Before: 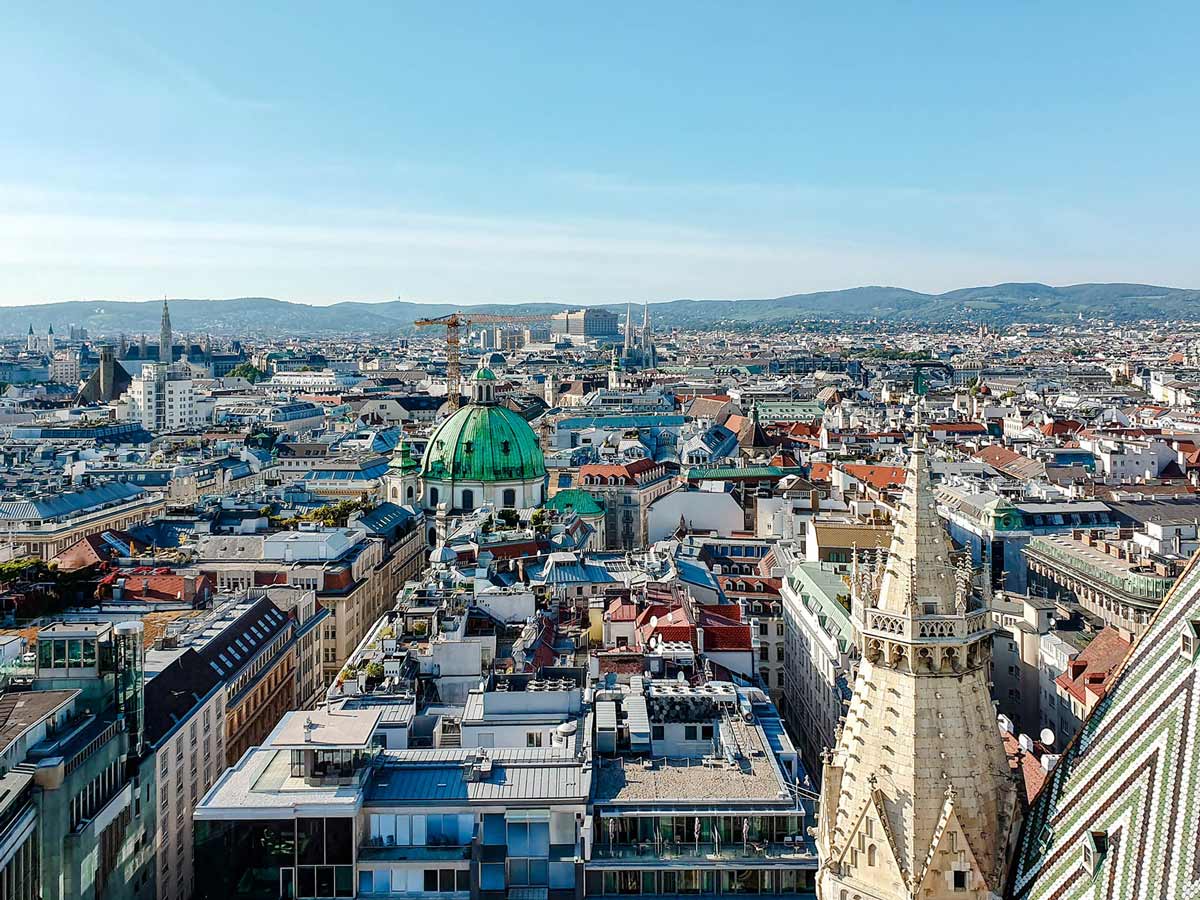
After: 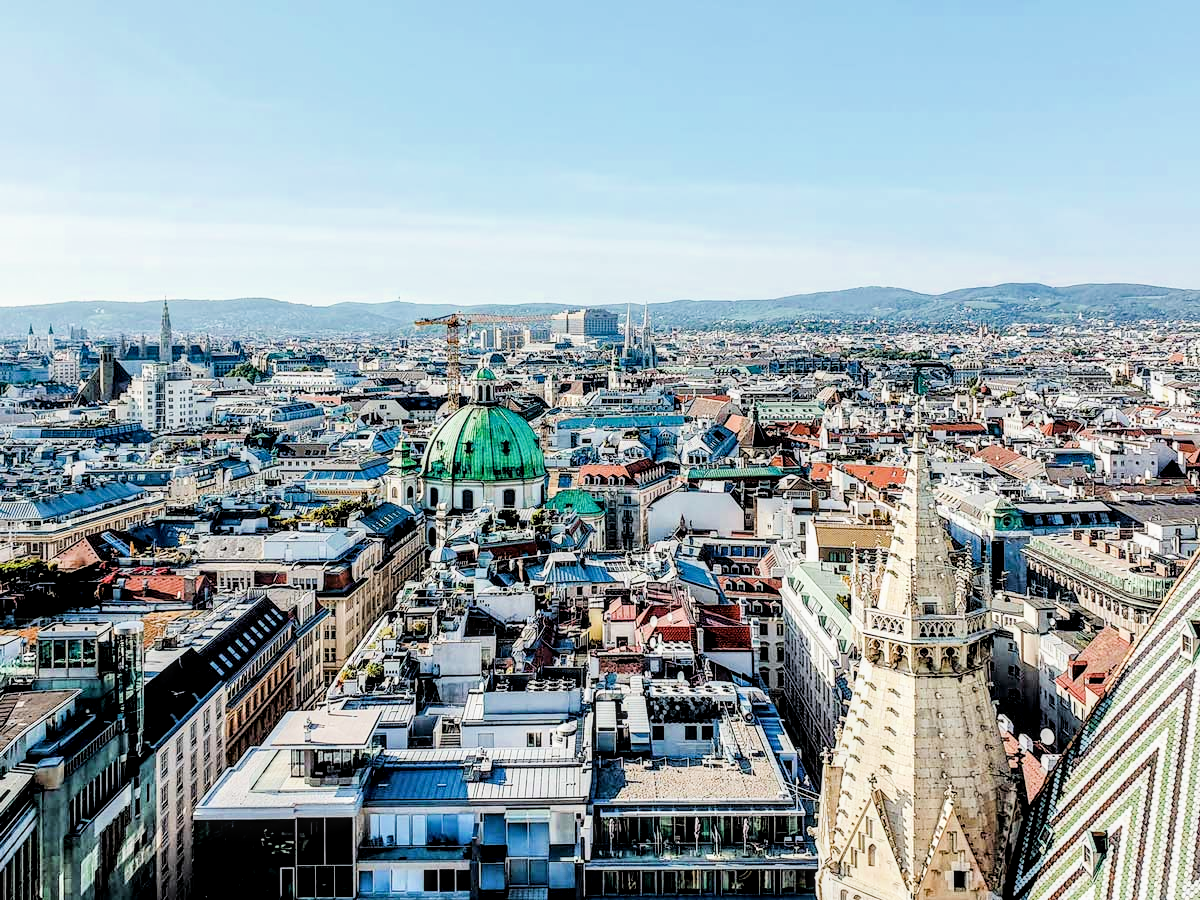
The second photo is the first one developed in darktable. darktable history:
local contrast: detail 144%
filmic rgb: middle gray luminance 28.95%, black relative exposure -10.32 EV, white relative exposure 5.5 EV, target black luminance 0%, hardness 3.91, latitude 2.38%, contrast 1.128, highlights saturation mix 4.46%, shadows ↔ highlights balance 14.94%
tone equalizer: -8 EV -1.05 EV, -7 EV -1.04 EV, -6 EV -0.885 EV, -5 EV -0.558 EV, -3 EV 0.557 EV, -2 EV 0.885 EV, -1 EV 1.01 EV, +0 EV 1.06 EV
